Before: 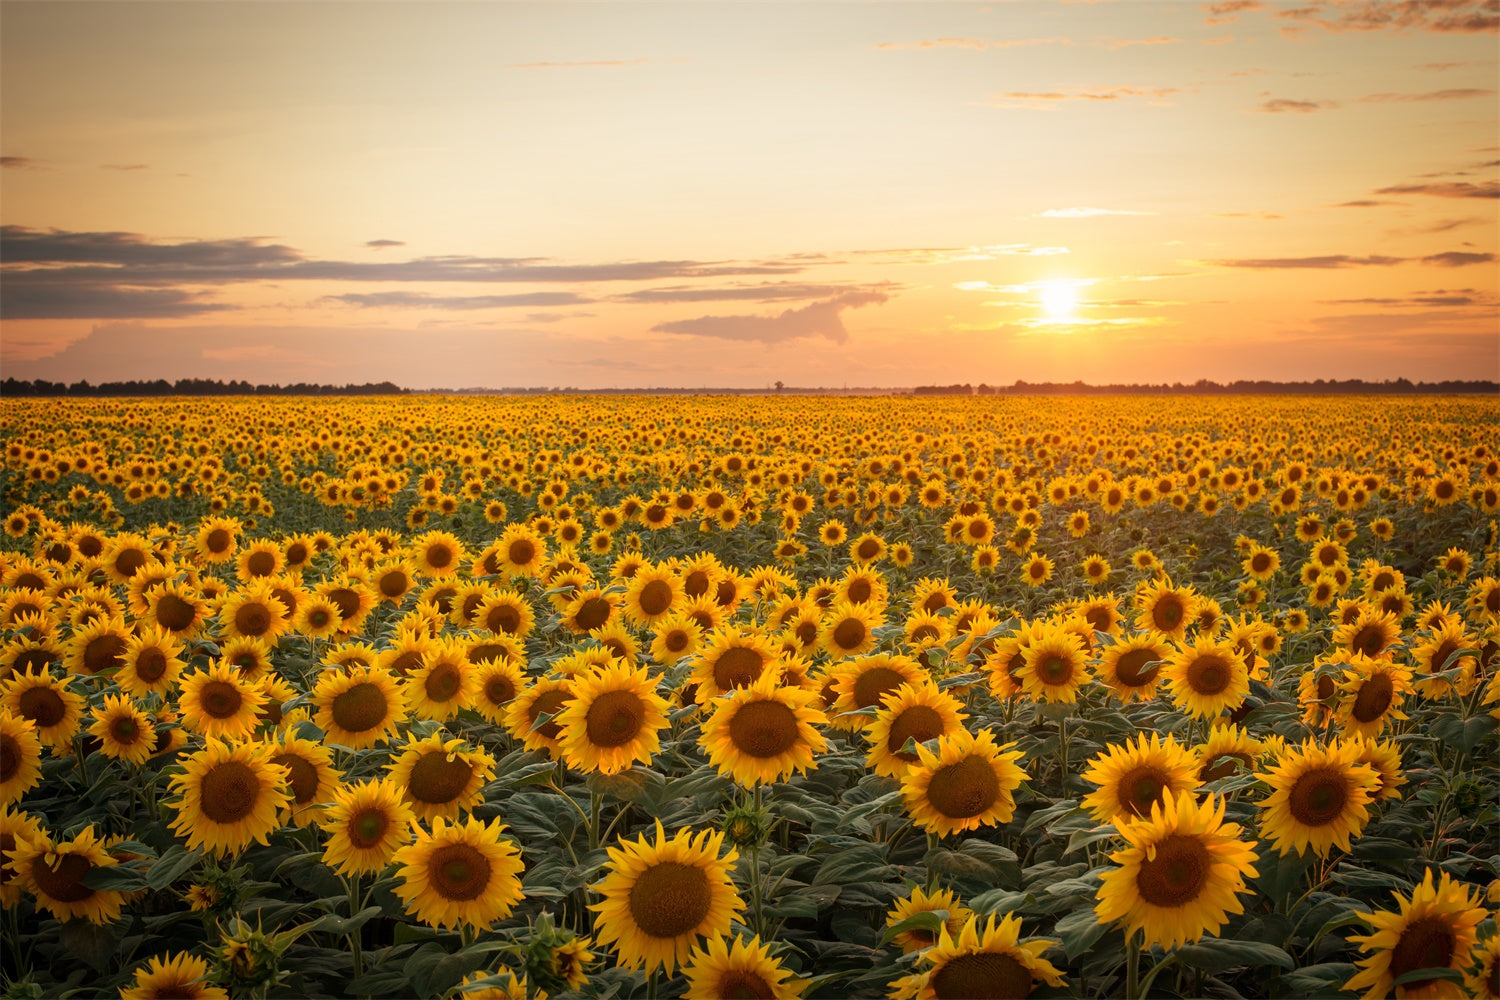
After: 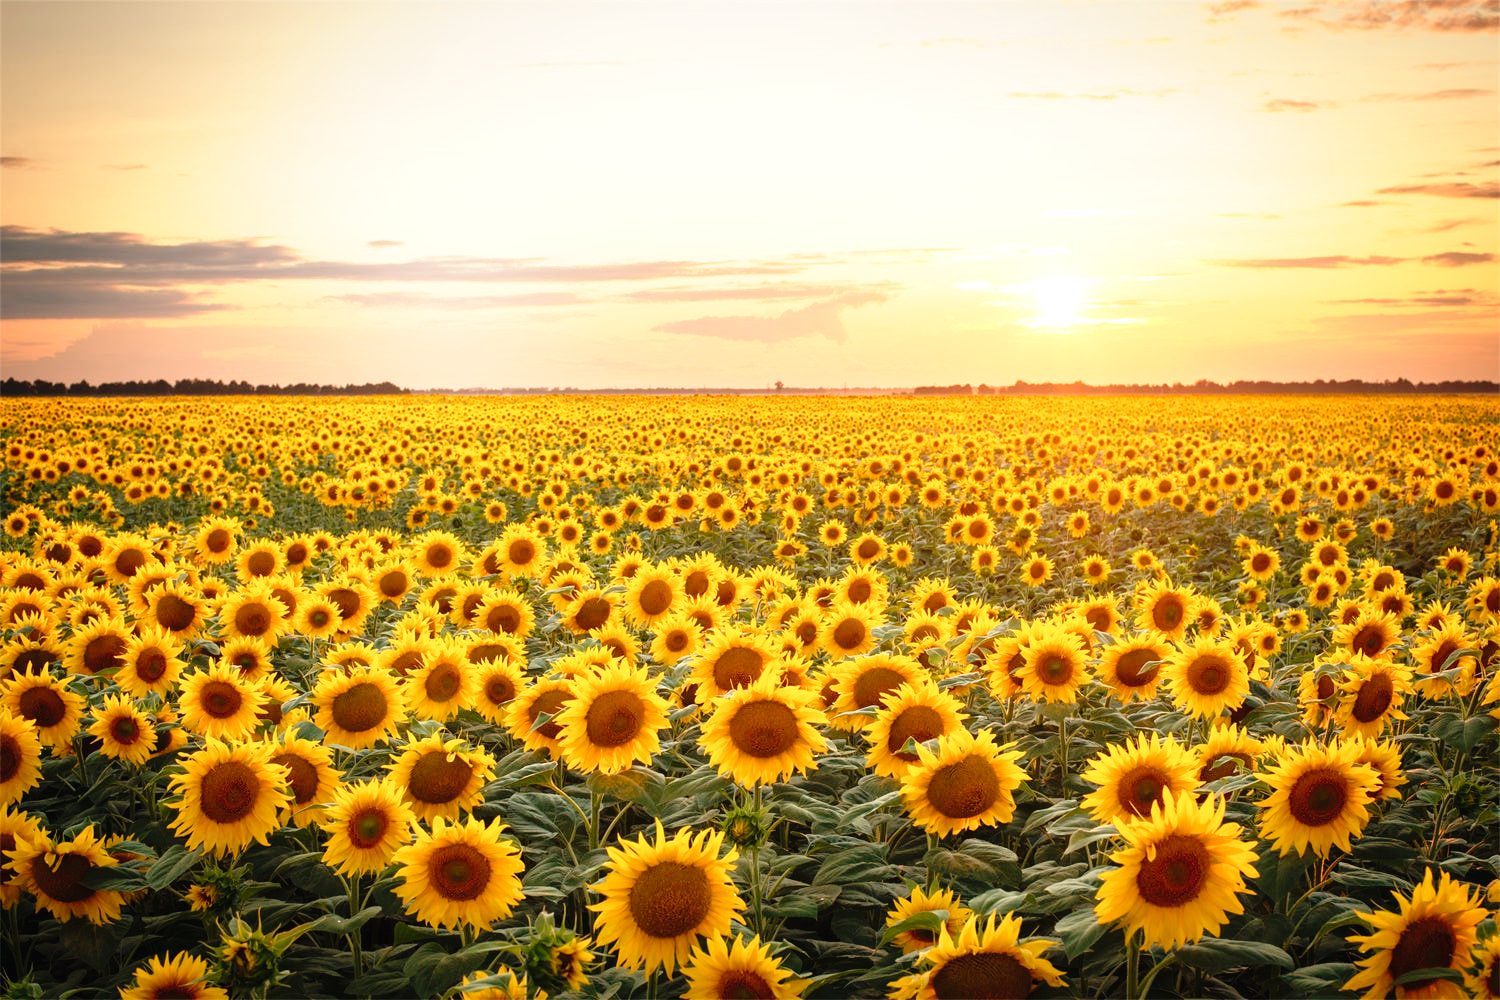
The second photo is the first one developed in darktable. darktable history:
exposure: exposure 0.632 EV, compensate highlight preservation false
tone curve: curves: ch0 [(0, 0.013) (0.129, 0.1) (0.327, 0.382) (0.489, 0.573) (0.66, 0.748) (0.858, 0.926) (1, 0.977)]; ch1 [(0, 0) (0.353, 0.344) (0.45, 0.46) (0.498, 0.498) (0.521, 0.512) (0.563, 0.559) (0.592, 0.585) (0.647, 0.68) (1, 1)]; ch2 [(0, 0) (0.333, 0.346) (0.375, 0.375) (0.427, 0.44) (0.476, 0.492) (0.511, 0.508) (0.528, 0.533) (0.579, 0.61) (0.612, 0.644) (0.66, 0.715) (1, 1)], preserve colors none
